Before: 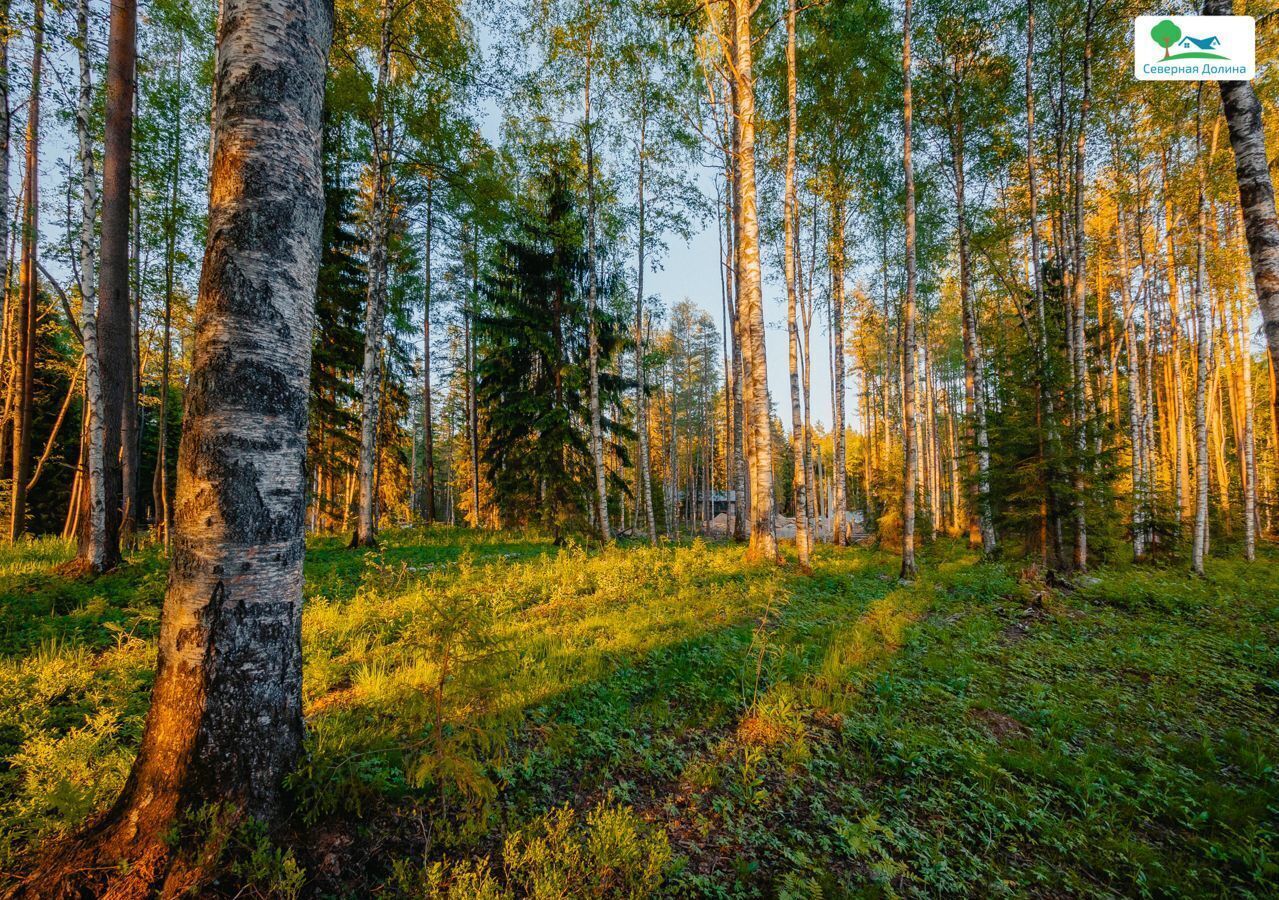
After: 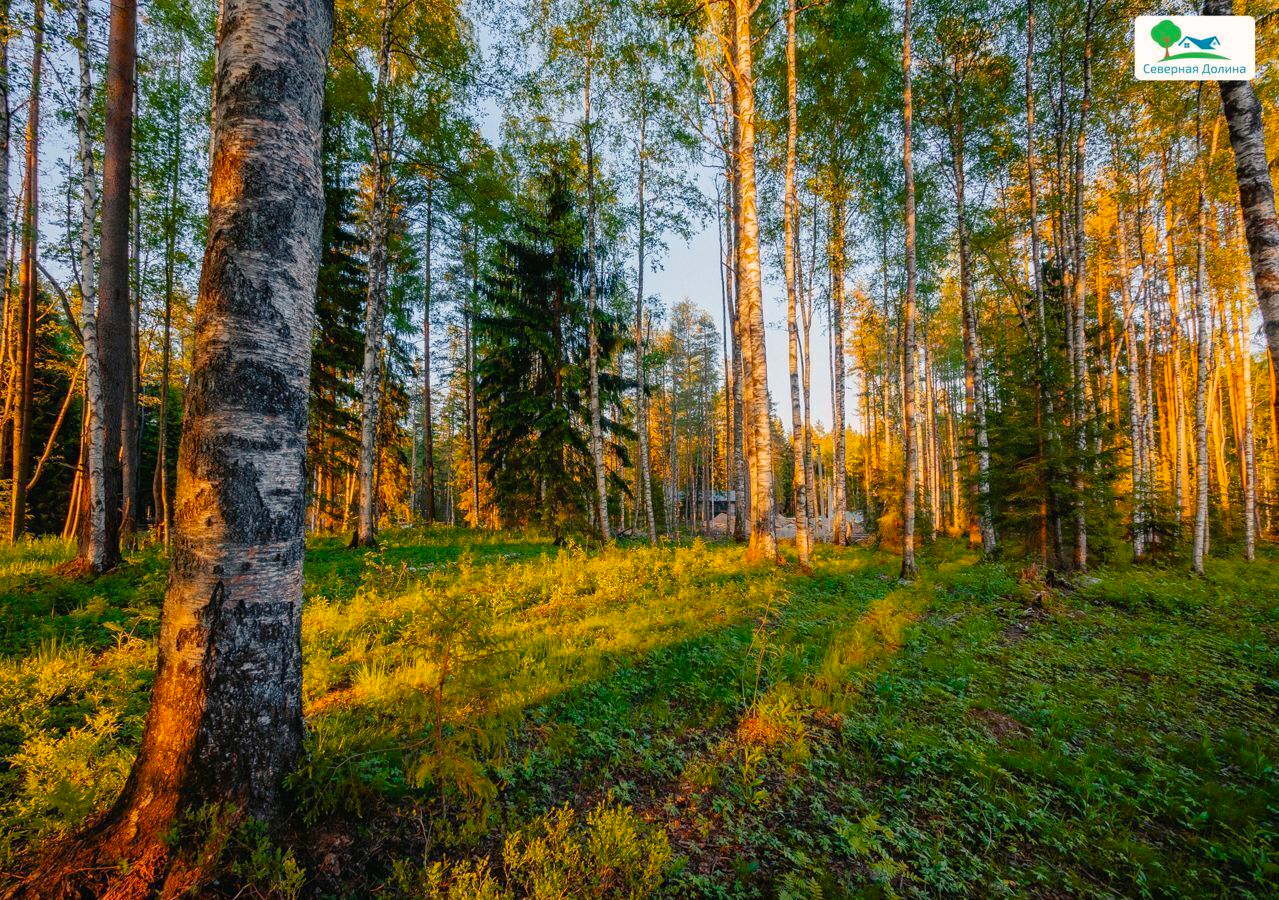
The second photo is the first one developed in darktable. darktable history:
tone equalizer: on, module defaults
color correction: highlights a* 3.22, highlights b* 1.93, saturation 1.19
